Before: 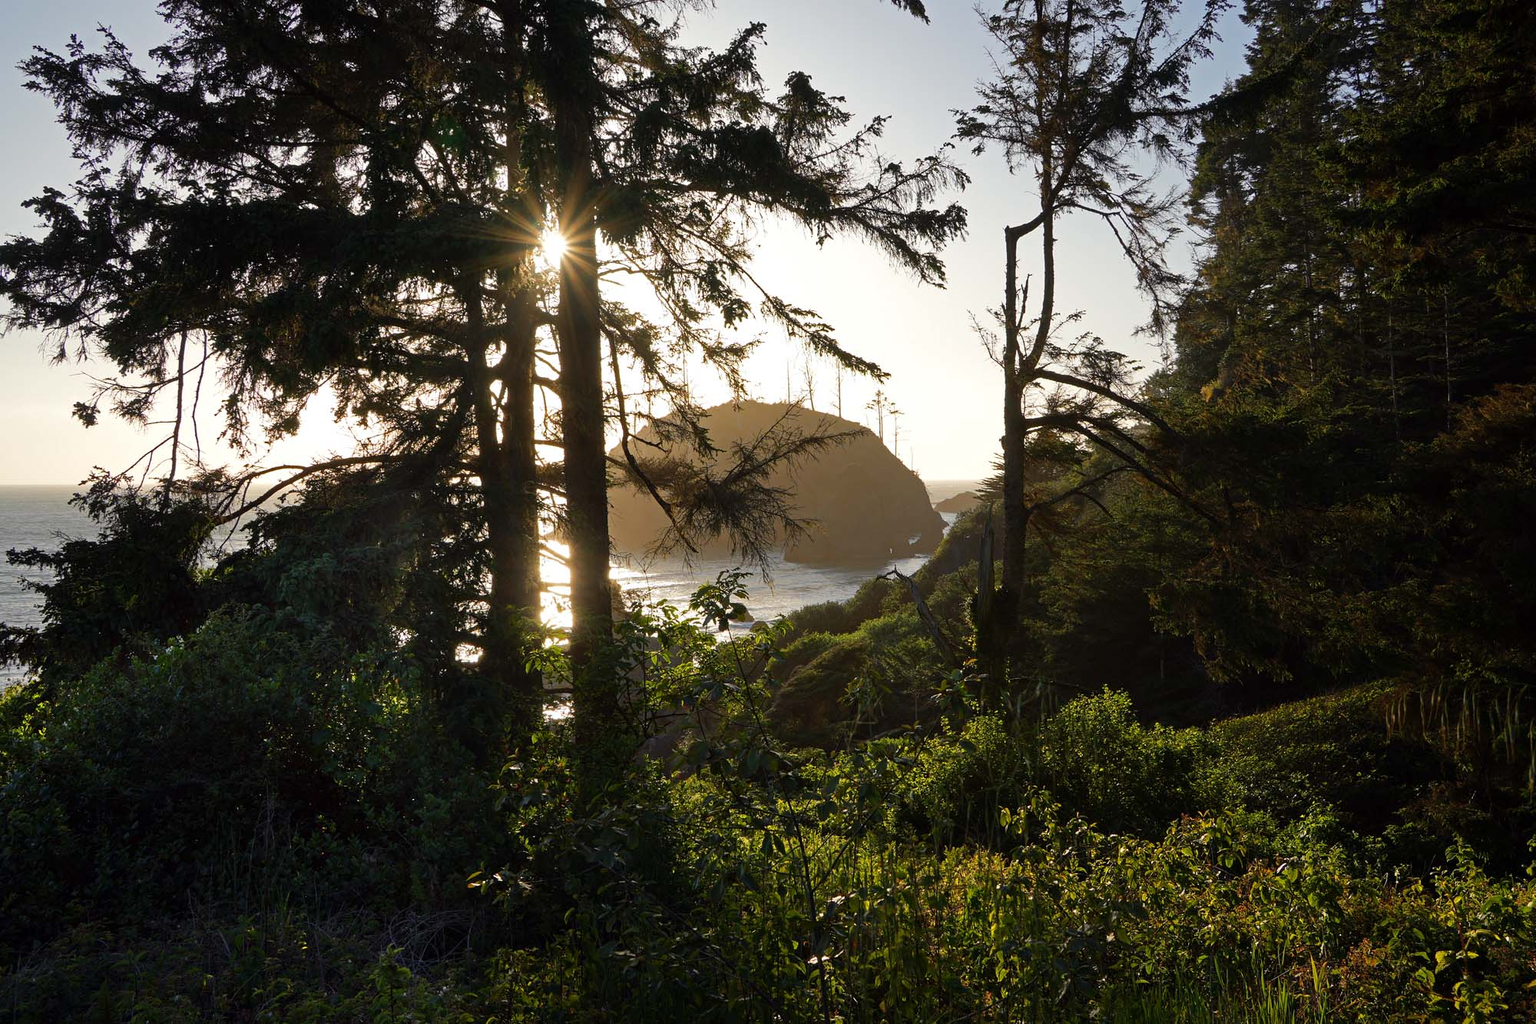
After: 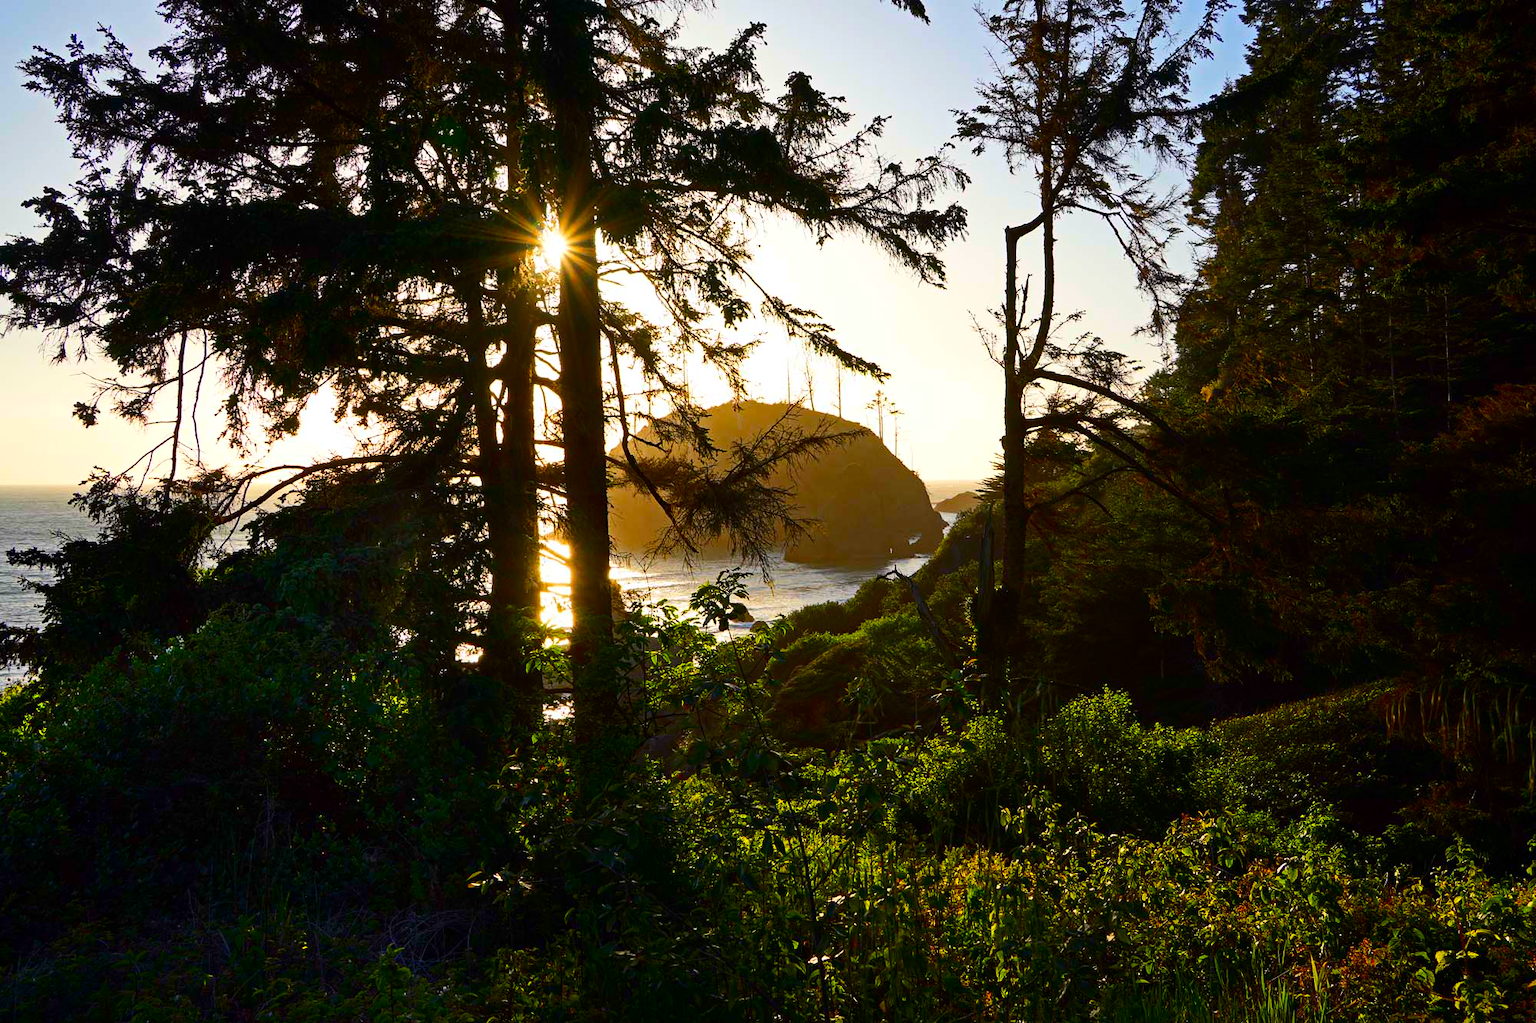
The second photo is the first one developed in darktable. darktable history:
haze removal: compatibility mode true, adaptive false
contrast brightness saturation: contrast 0.26, brightness 0.02, saturation 0.87
